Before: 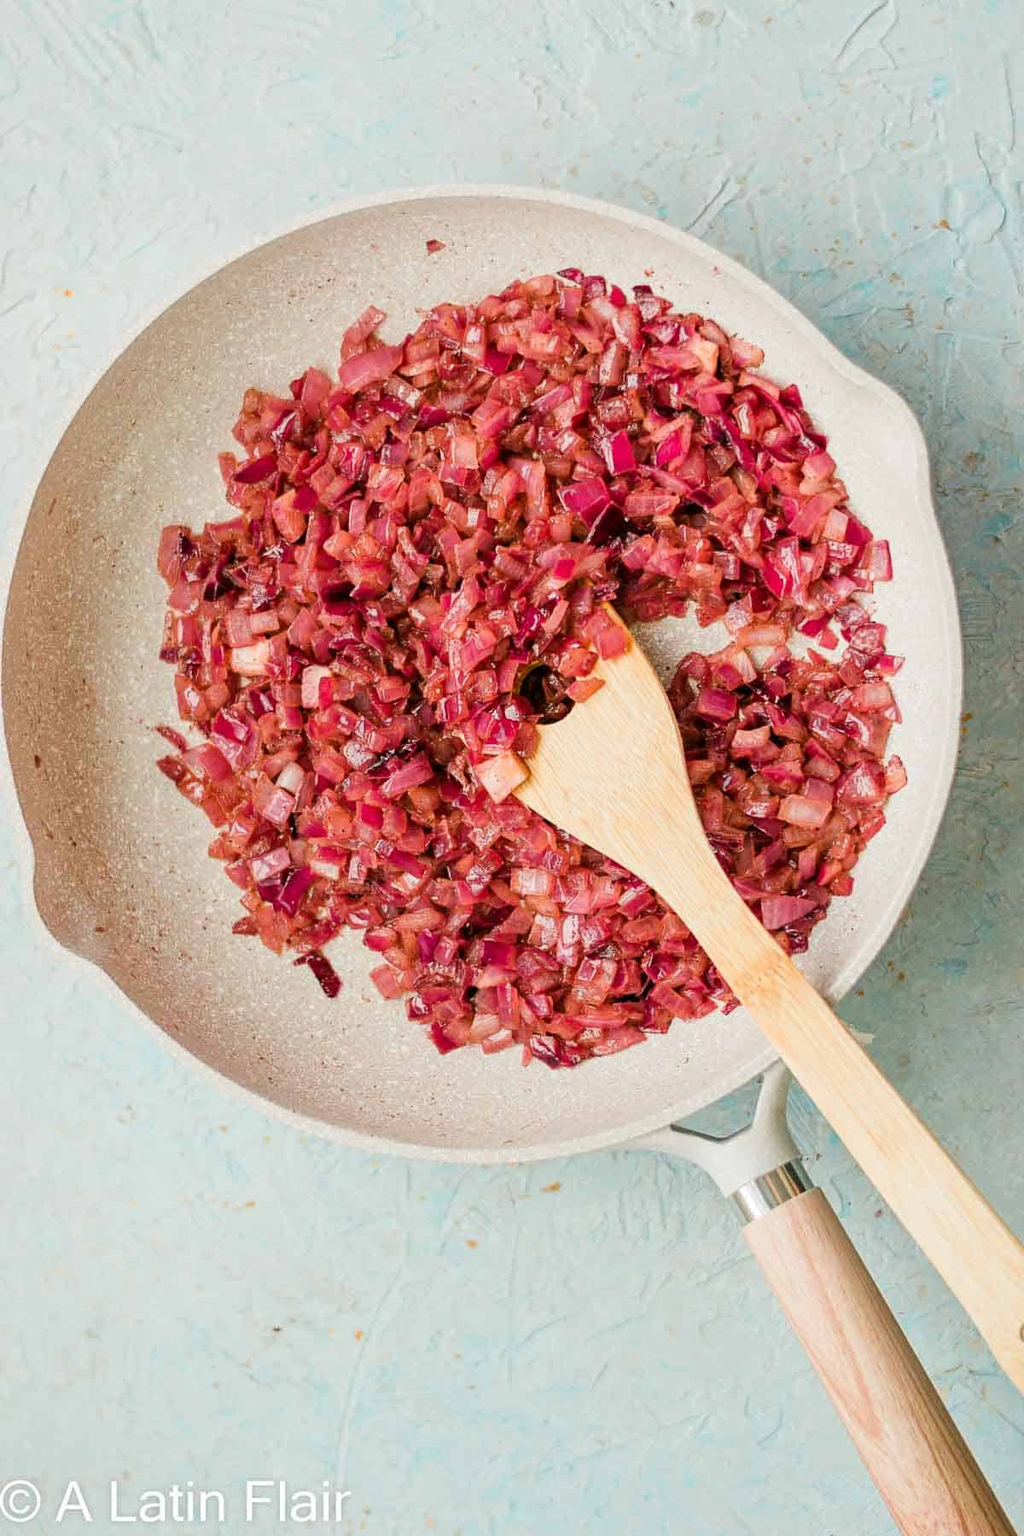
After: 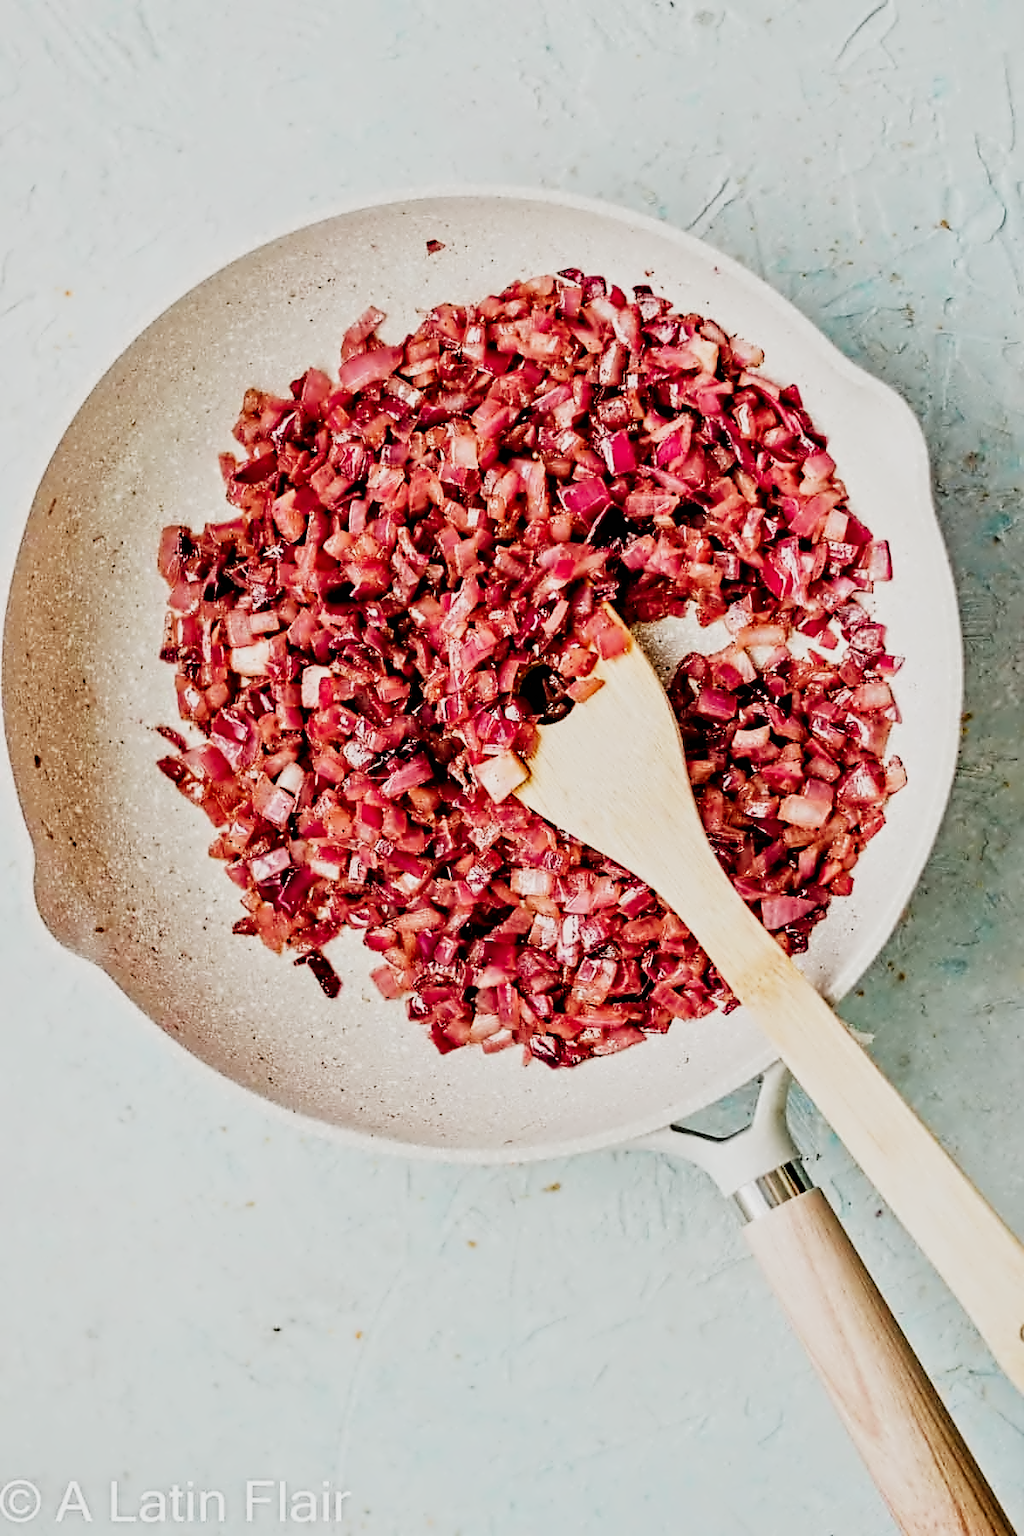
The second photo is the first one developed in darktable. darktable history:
contrast equalizer: octaves 7, y [[0.5, 0.542, 0.583, 0.625, 0.667, 0.708], [0.5 ×6], [0.5 ×6], [0, 0.033, 0.067, 0.1, 0.133, 0.167], [0, 0.05, 0.1, 0.15, 0.2, 0.25]]
sigmoid: contrast 1.7, skew -0.2, preserve hue 0%, red attenuation 0.1, red rotation 0.035, green attenuation 0.1, green rotation -0.017, blue attenuation 0.15, blue rotation -0.052, base primaries Rec2020
